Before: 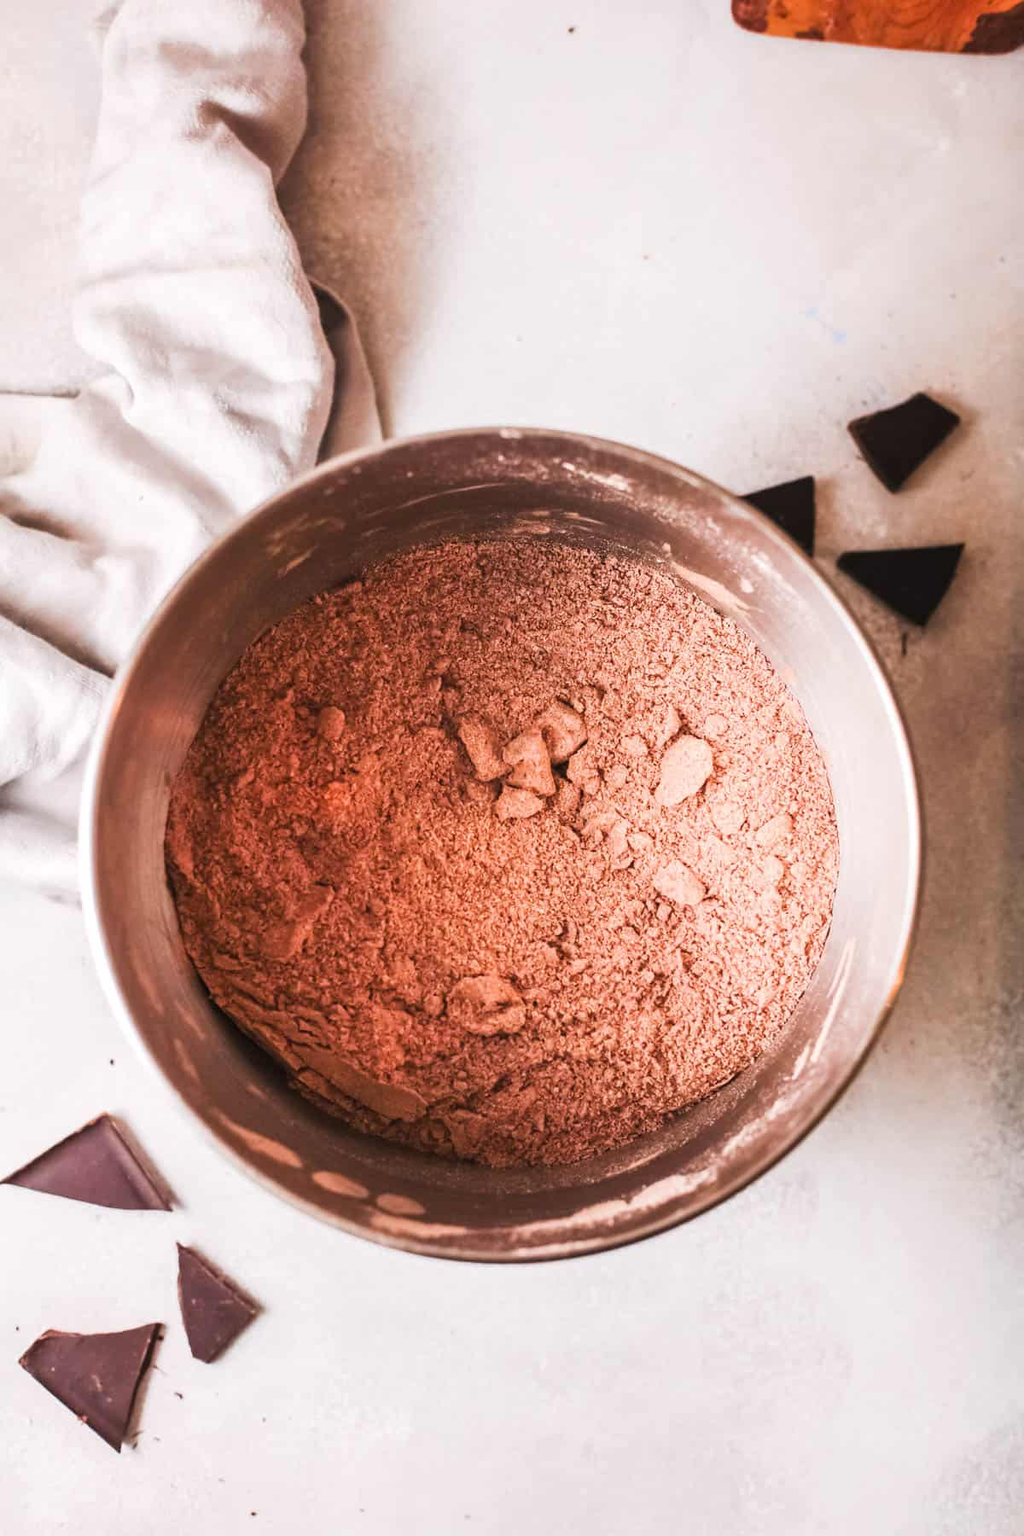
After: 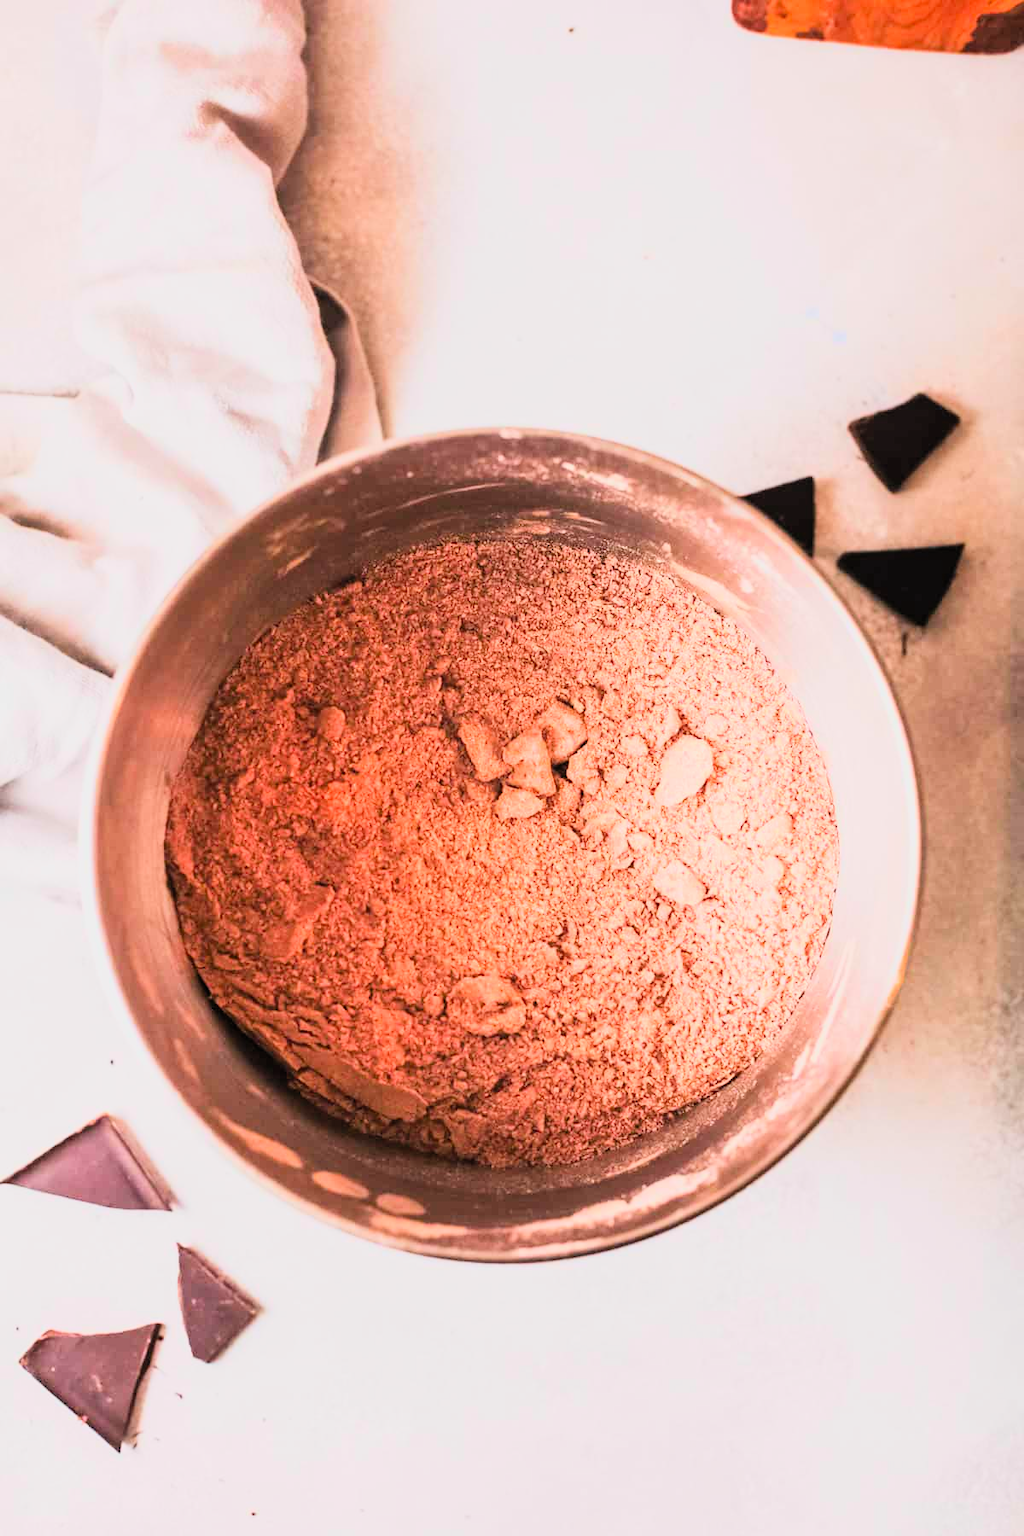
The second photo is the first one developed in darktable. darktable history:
exposure: black level correction 0.001, exposure 0.5 EV, compensate exposure bias true, compensate highlight preservation false
filmic rgb: black relative exposure -7.15 EV, white relative exposure 5.36 EV, hardness 3.02, color science v6 (2022)
contrast brightness saturation: contrast 0.2, brightness 0.16, saturation 0.22
